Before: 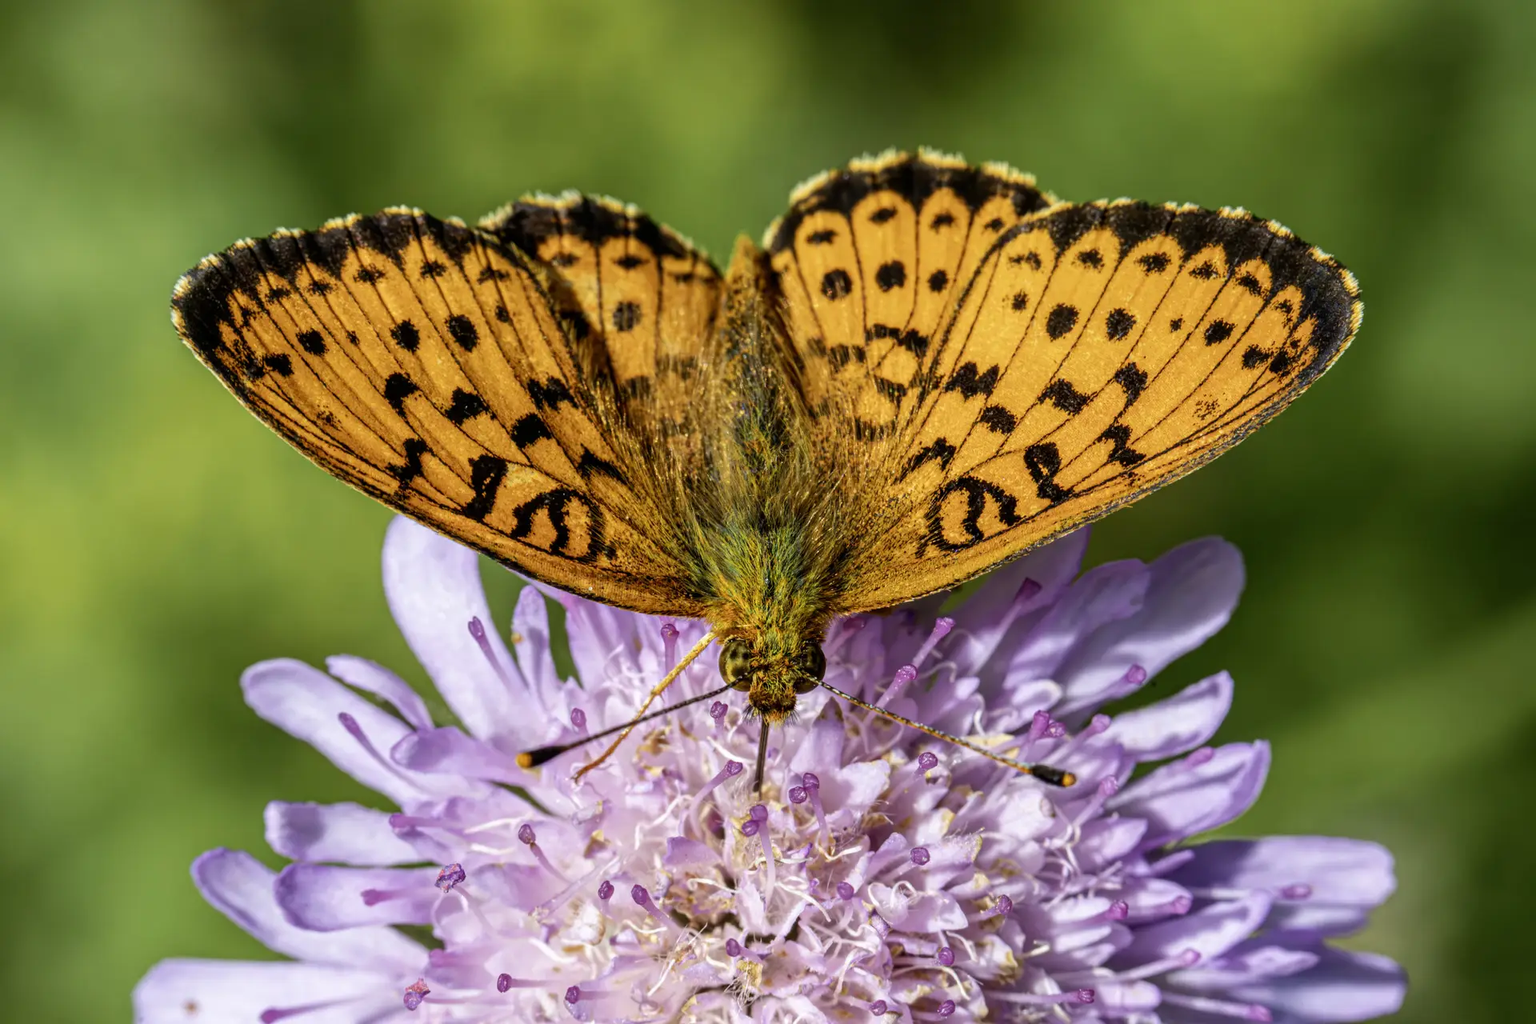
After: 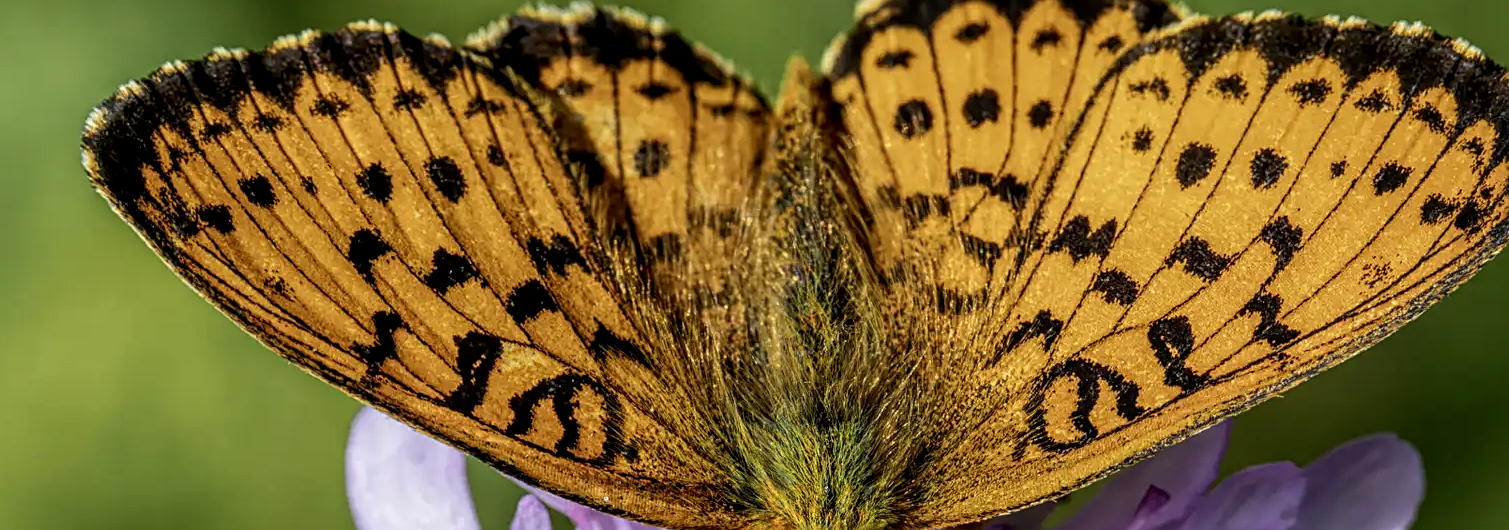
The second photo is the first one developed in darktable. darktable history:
sharpen: on, module defaults
local contrast: detail 130%
crop: left 6.904%, top 18.547%, right 14.463%, bottom 39.984%
exposure: exposure -0.207 EV, compensate highlight preservation false
